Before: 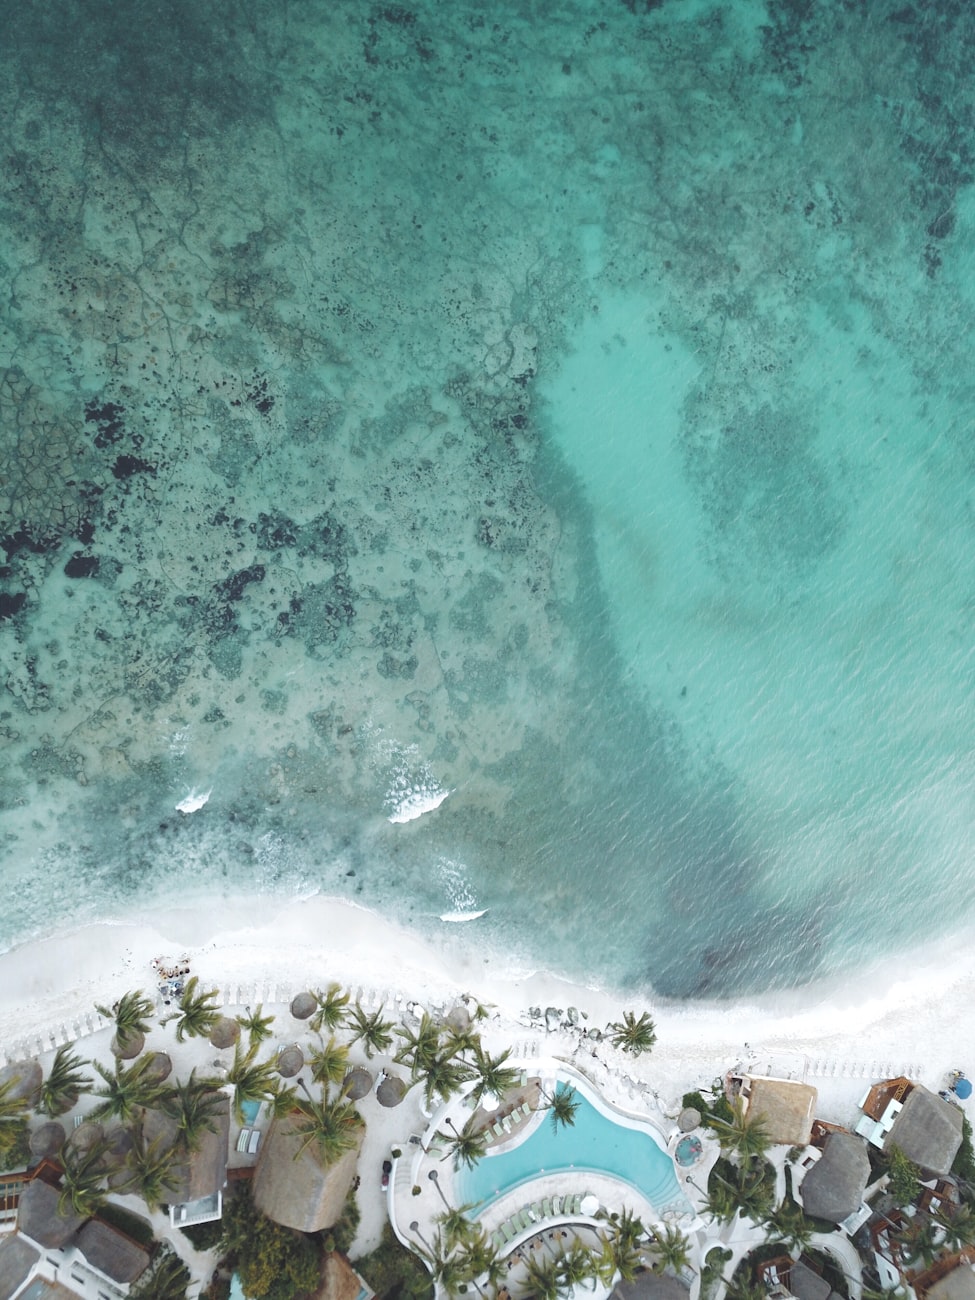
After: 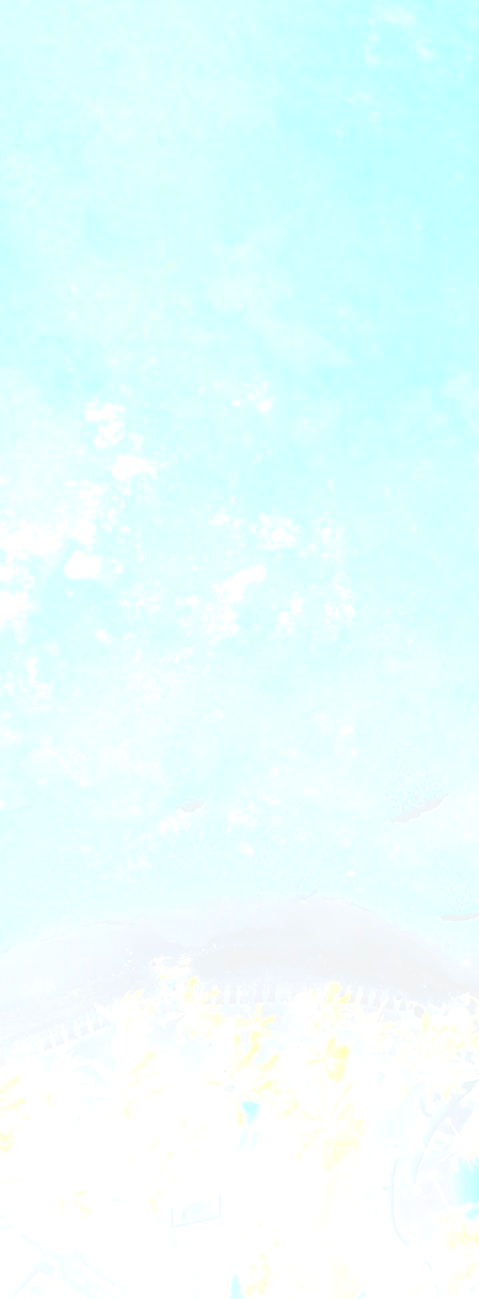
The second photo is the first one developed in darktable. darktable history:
exposure: exposure 0.6 EV, compensate highlight preservation false
crop and rotate: left 0%, top 0%, right 50.845%
bloom: size 70%, threshold 25%, strength 70%
